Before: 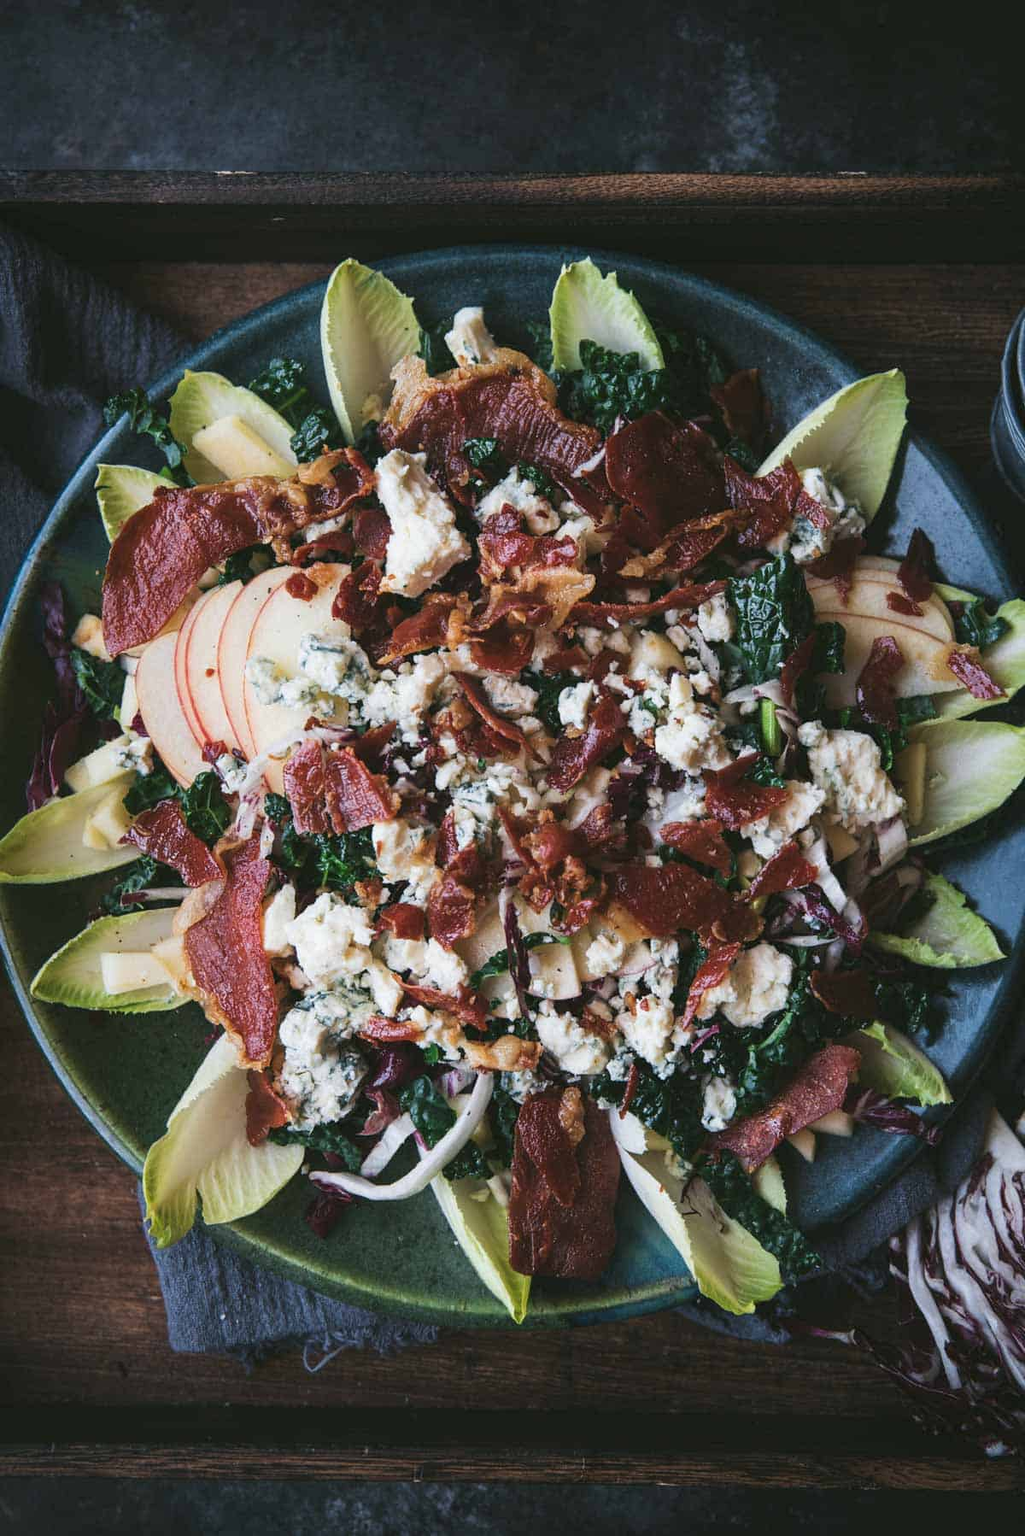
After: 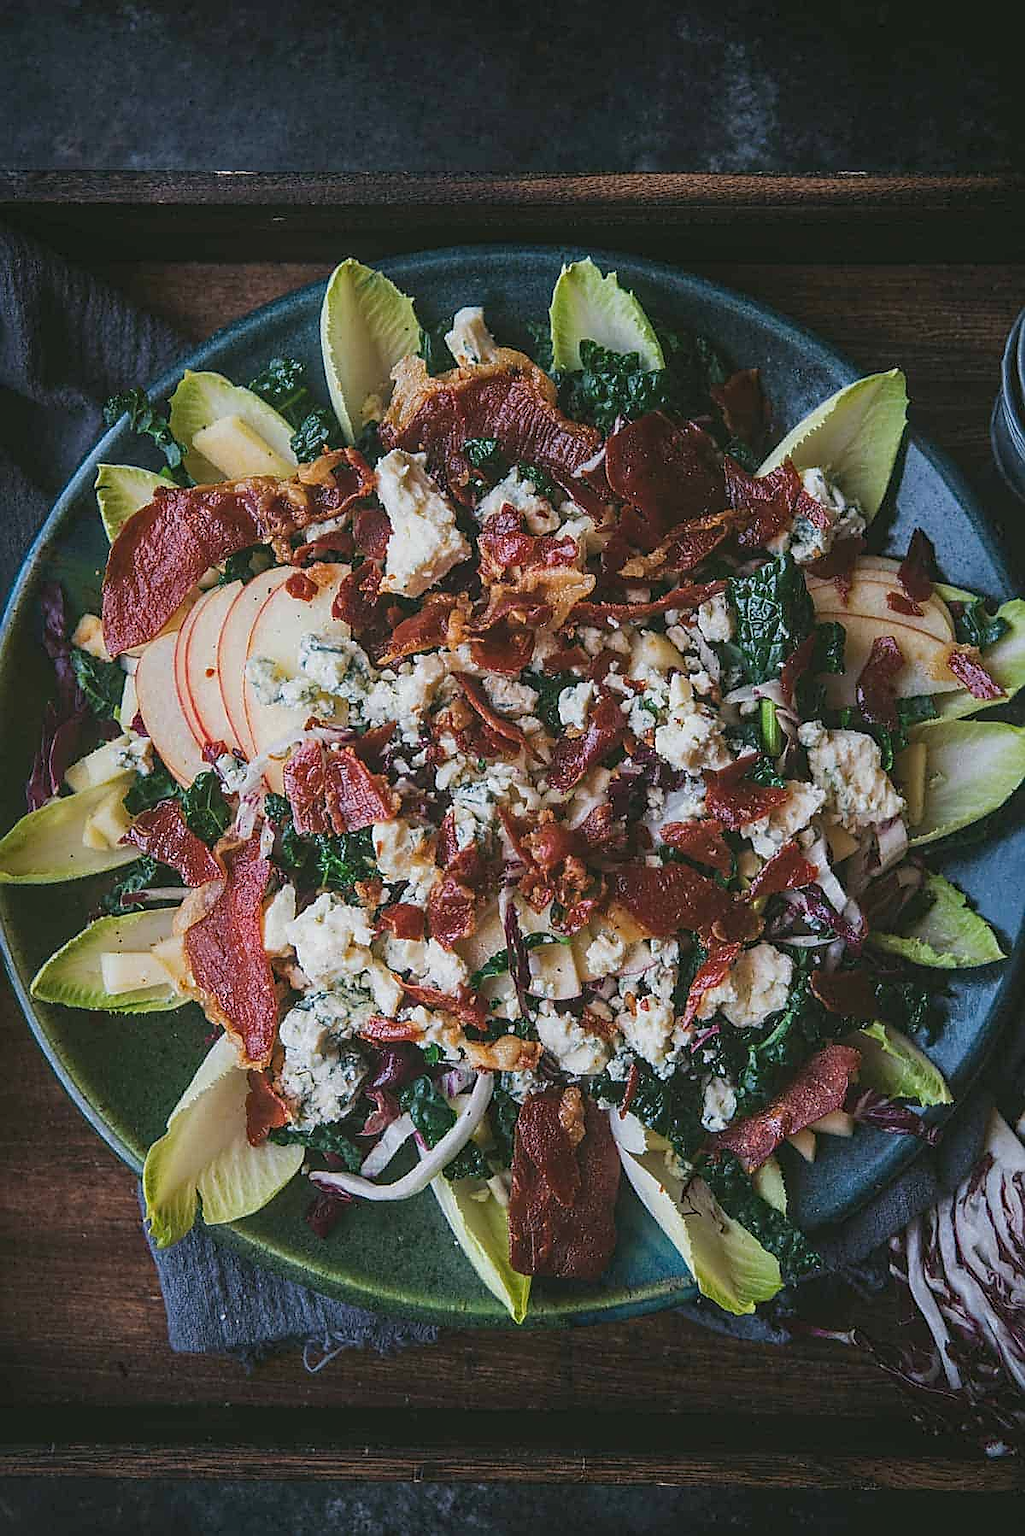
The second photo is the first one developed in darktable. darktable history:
local contrast: highlights 48%, shadows 0%, detail 100%
haze removal: compatibility mode true, adaptive false
sharpen: radius 1.4, amount 1.25, threshold 0.7
